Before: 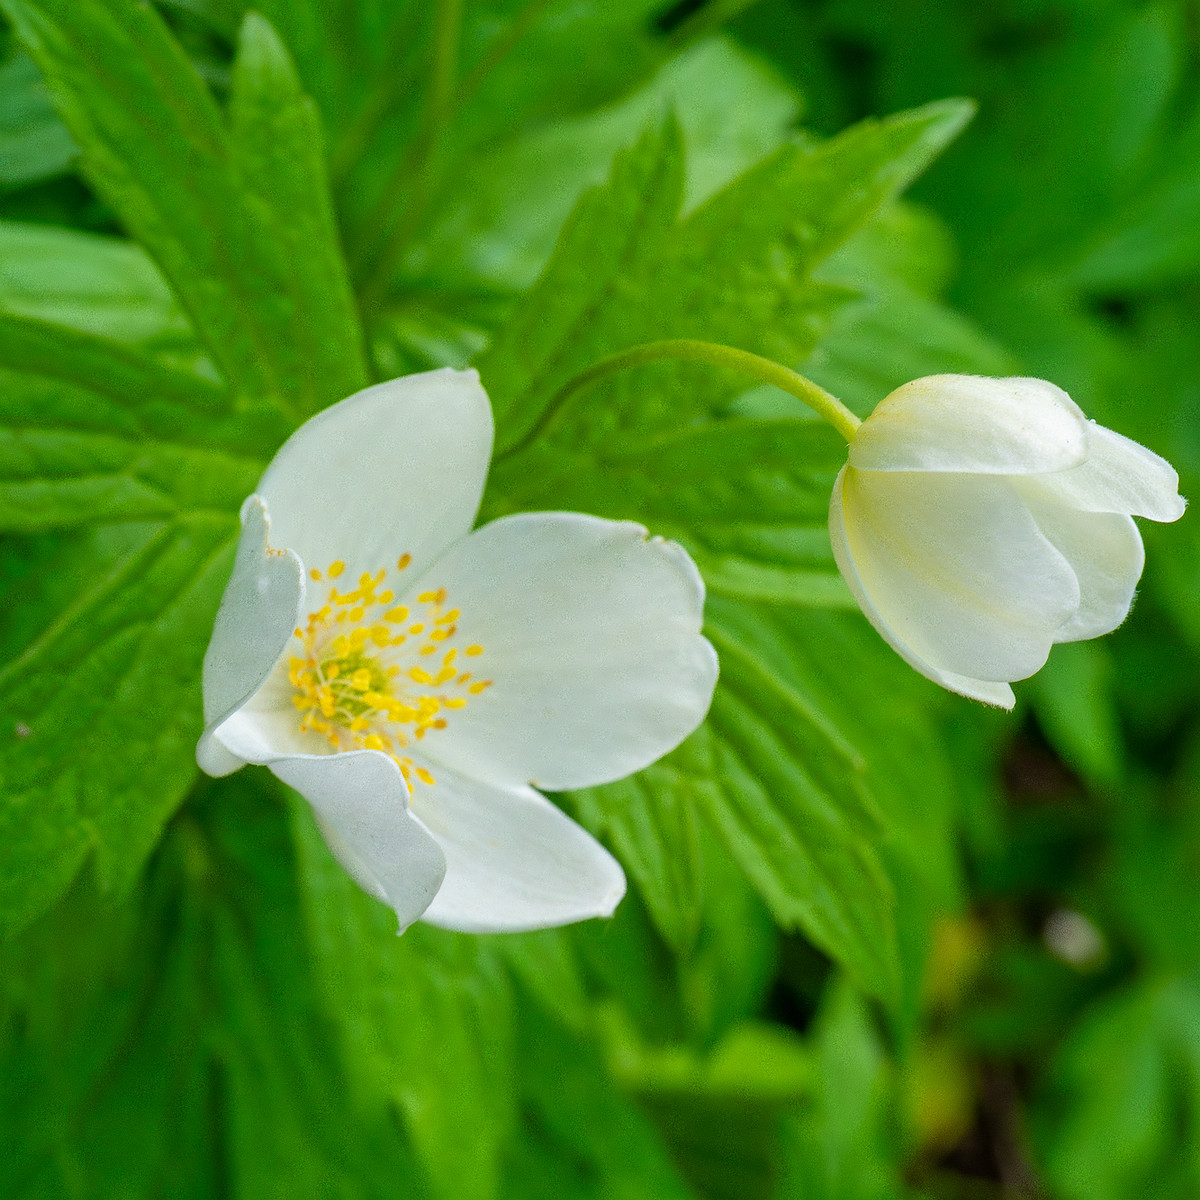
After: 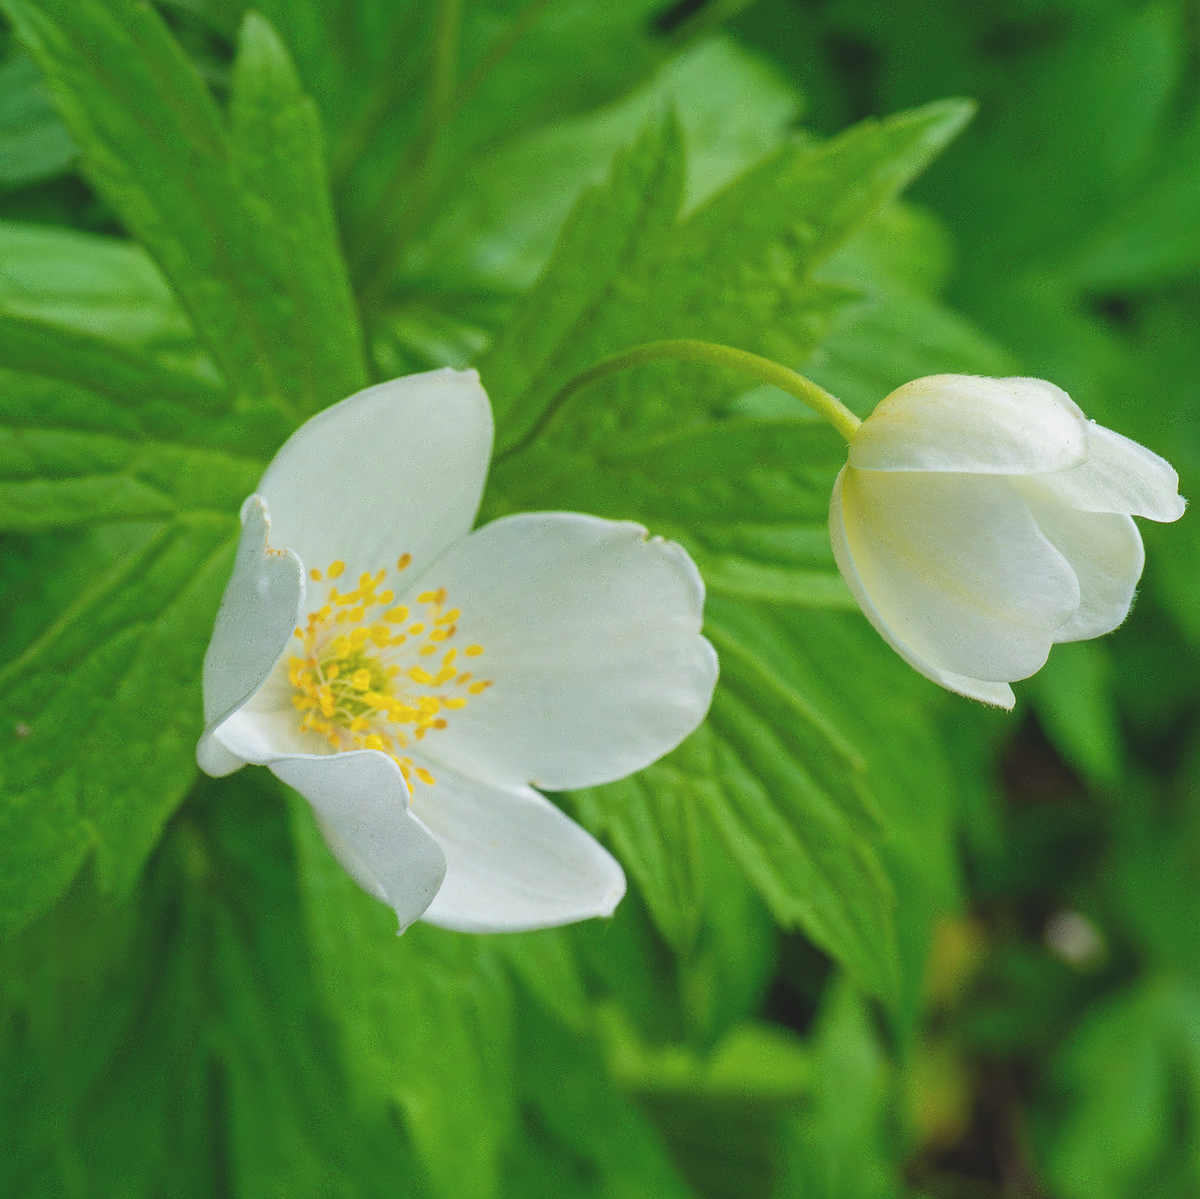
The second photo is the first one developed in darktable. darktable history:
crop: bottom 0.071%
exposure: black level correction -0.015, exposure -0.125 EV, compensate highlight preservation false
